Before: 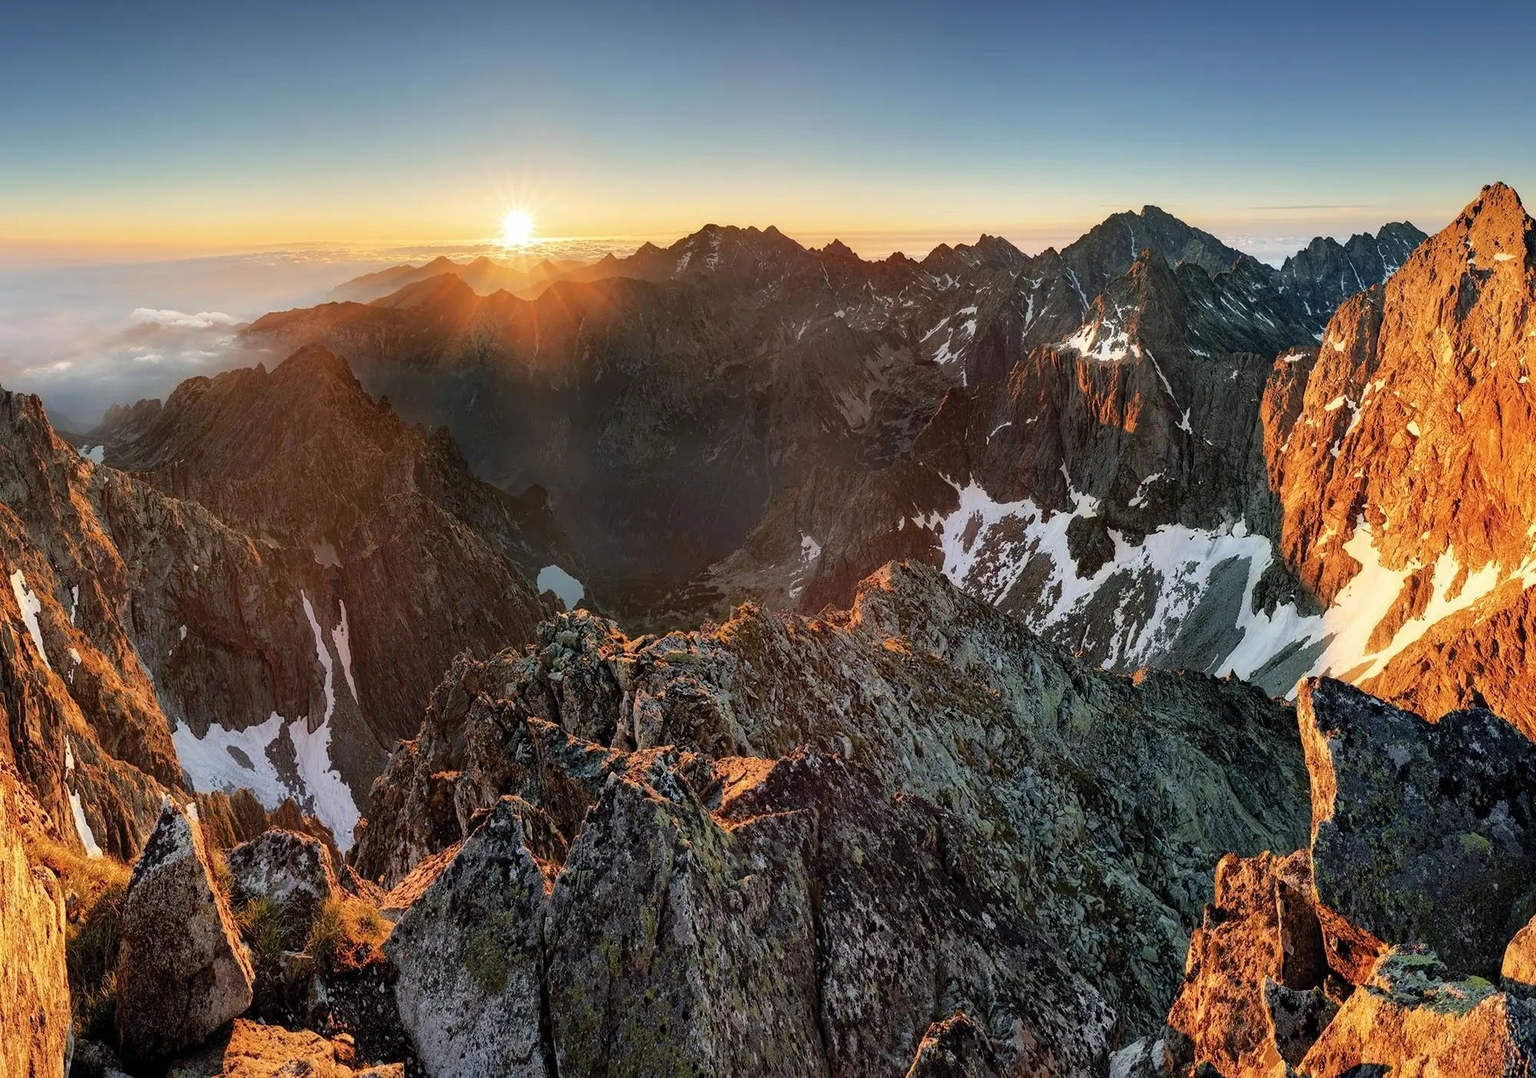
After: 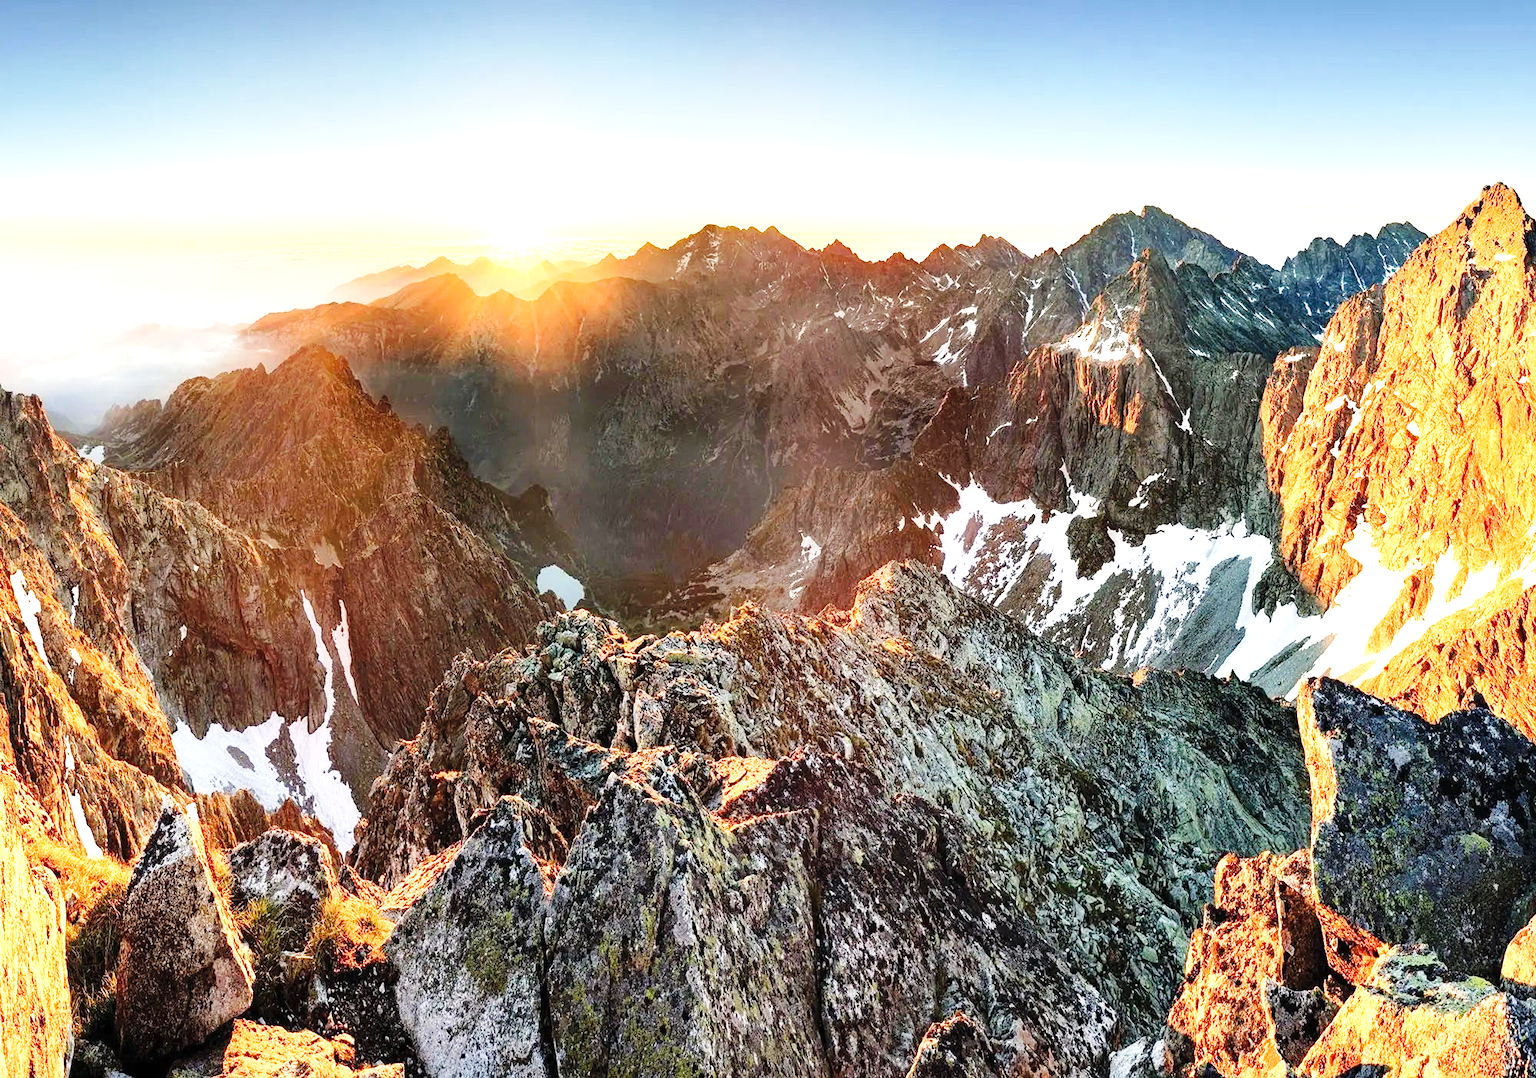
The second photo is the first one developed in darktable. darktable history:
exposure: black level correction 0, exposure 1.3 EV, compensate highlight preservation false
base curve: curves: ch0 [(0, 0) (0.032, 0.025) (0.121, 0.166) (0.206, 0.329) (0.605, 0.79) (1, 1)], preserve colors none
